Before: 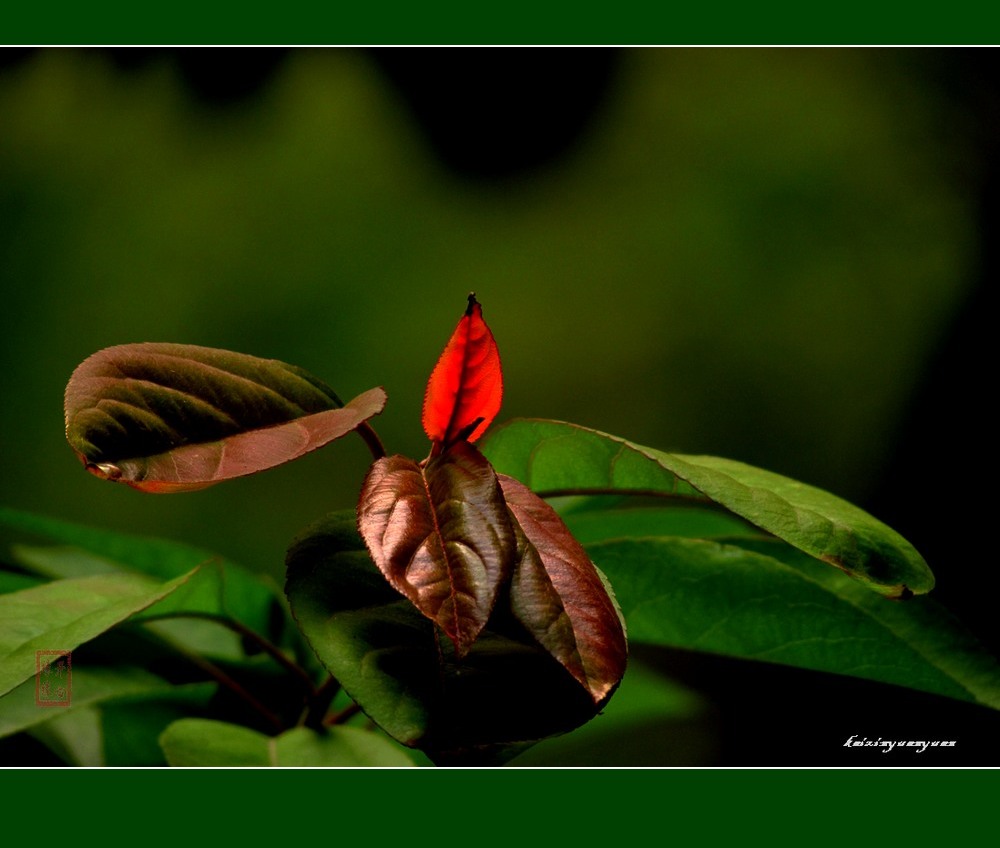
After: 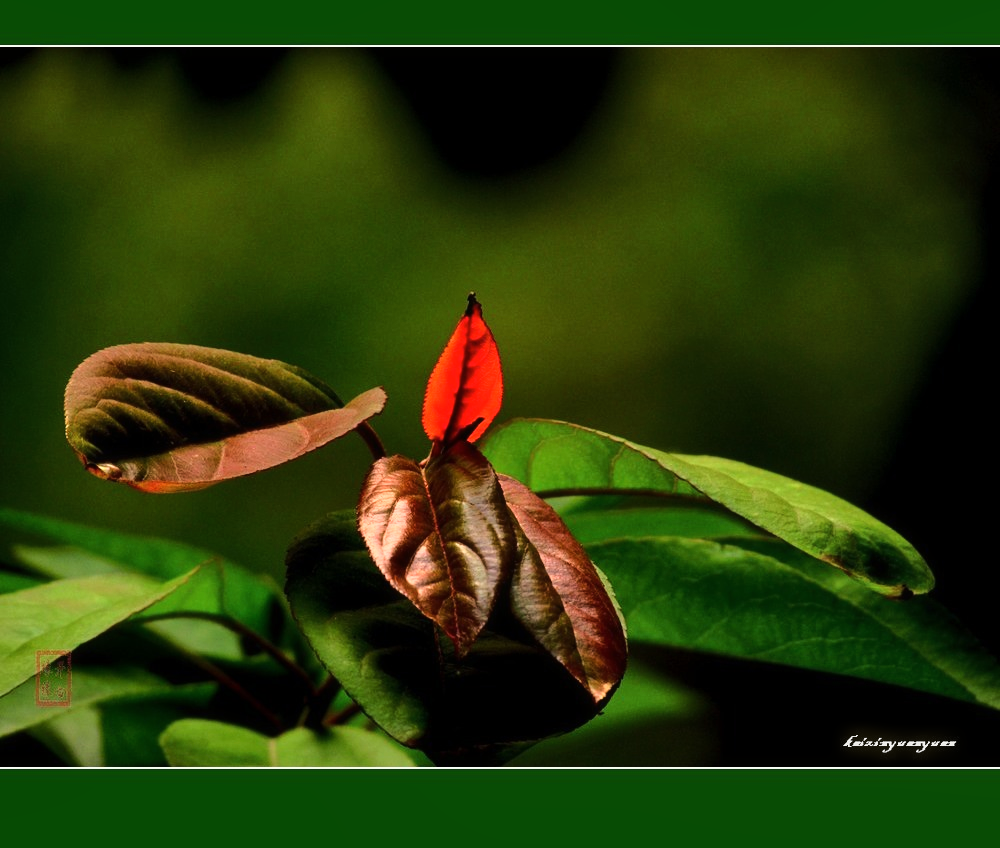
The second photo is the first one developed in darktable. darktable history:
base curve: curves: ch0 [(0, 0) (0.028, 0.03) (0.121, 0.232) (0.46, 0.748) (0.859, 0.968) (1, 1)]
haze removal: strength -0.042, compatibility mode true
shadows and highlights: shadows 19.84, highlights -19.48, shadows color adjustment 99.13%, highlights color adjustment 0.256%, soften with gaussian
